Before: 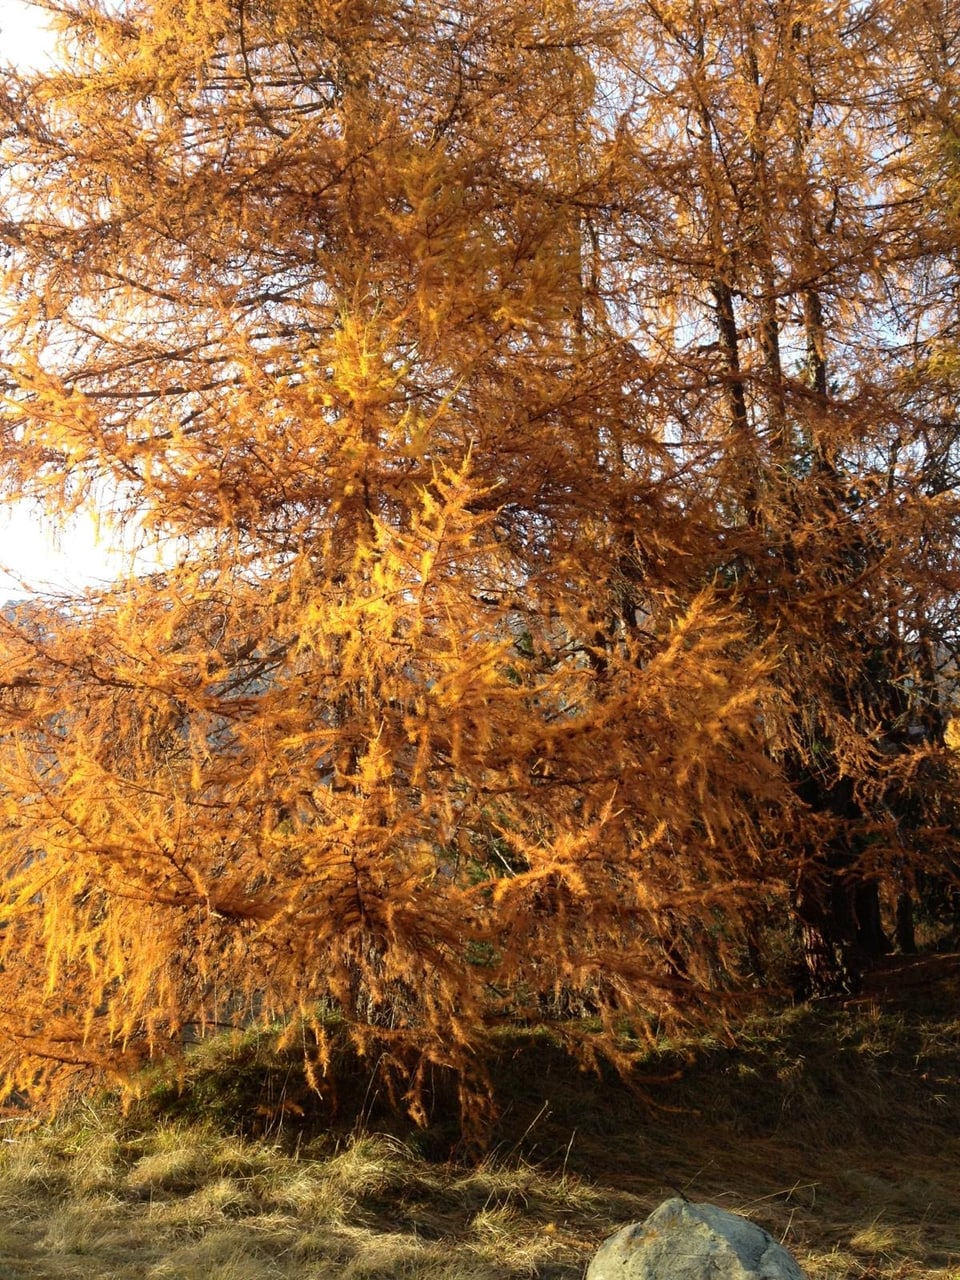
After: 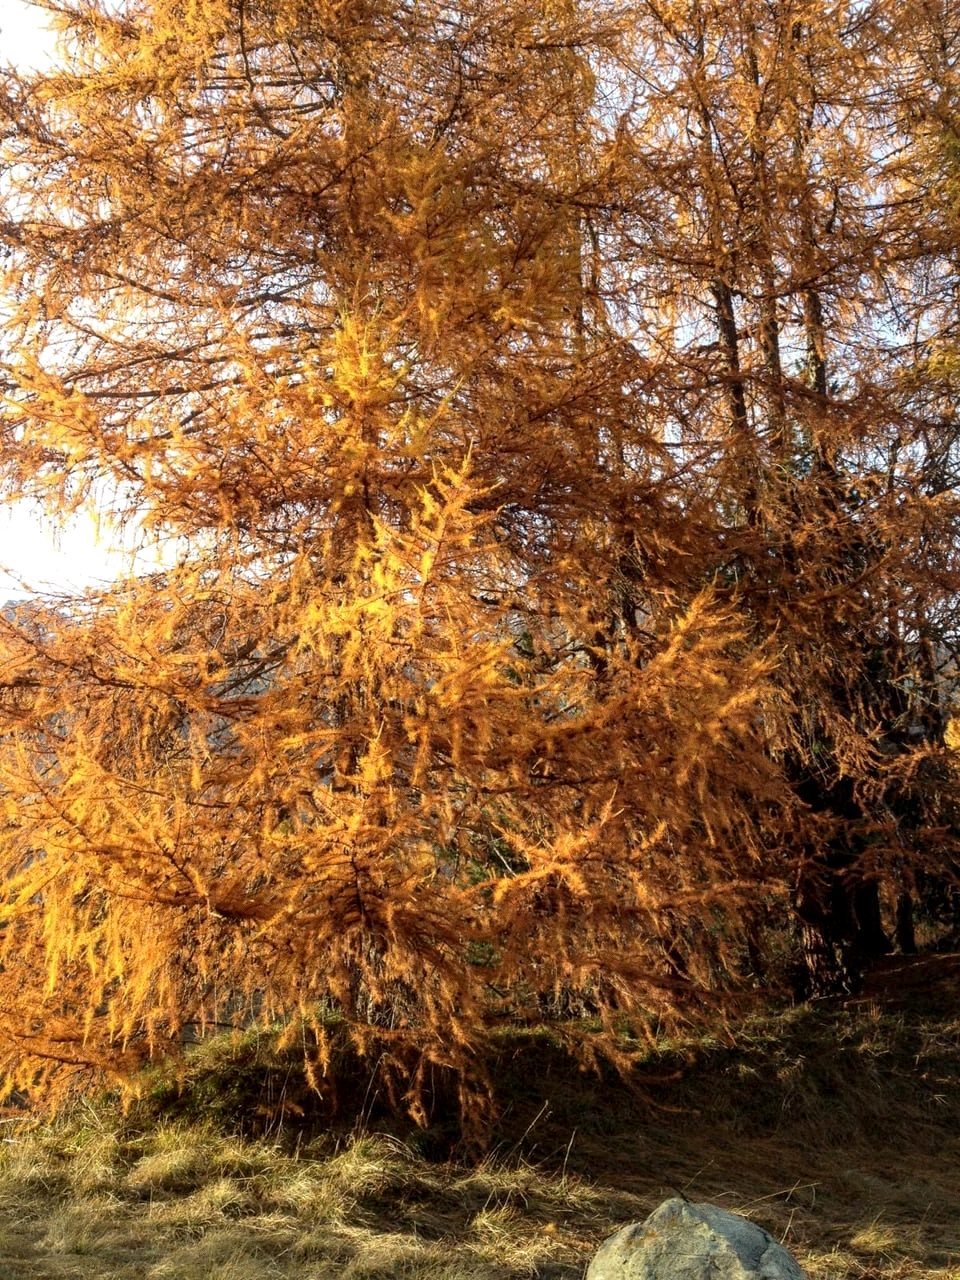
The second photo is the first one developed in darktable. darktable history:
grain: coarseness 0.47 ISO
local contrast: on, module defaults
